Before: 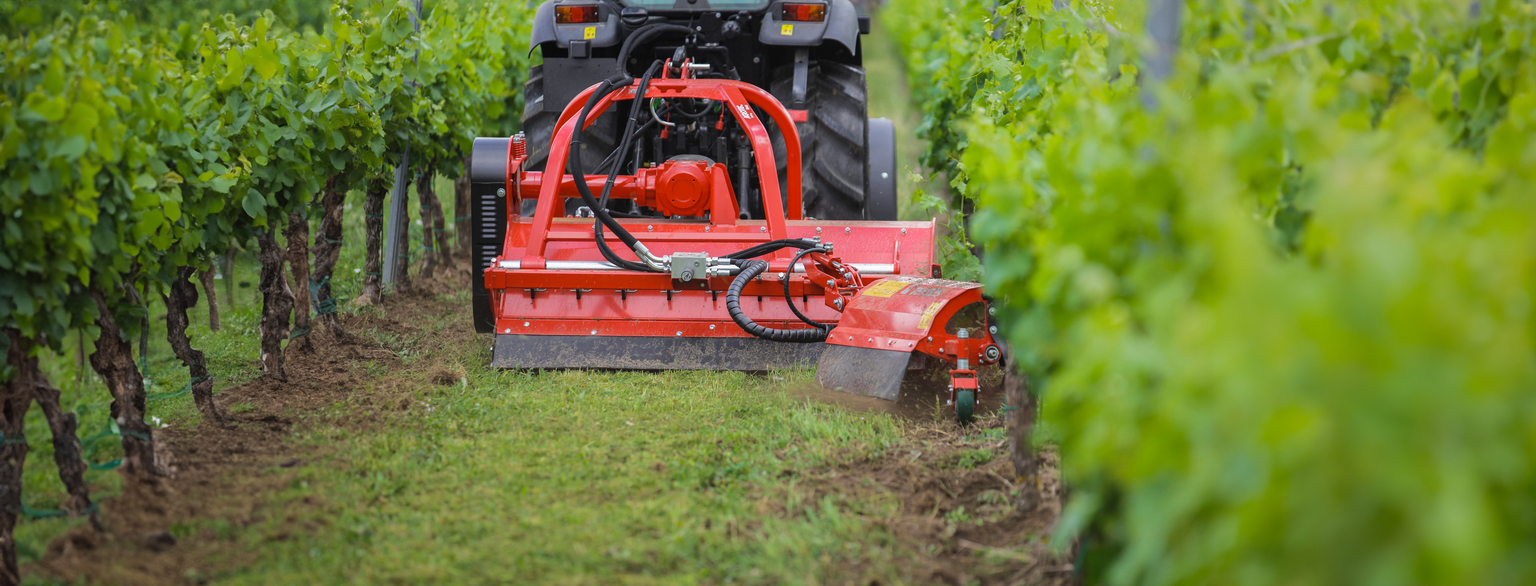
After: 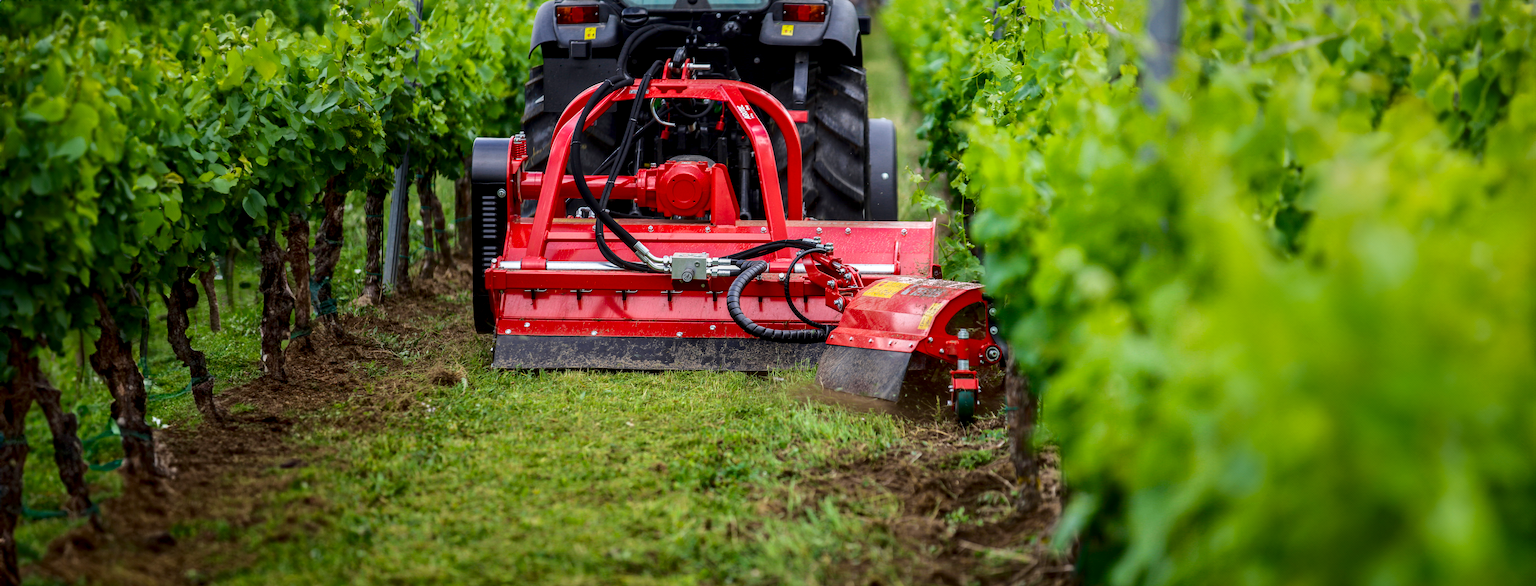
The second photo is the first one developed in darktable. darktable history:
local contrast: on, module defaults
contrast brightness saturation: contrast 0.21, brightness -0.11, saturation 0.21
exposure: black level correction 0.005, exposure 0.001 EV, compensate highlight preservation false
